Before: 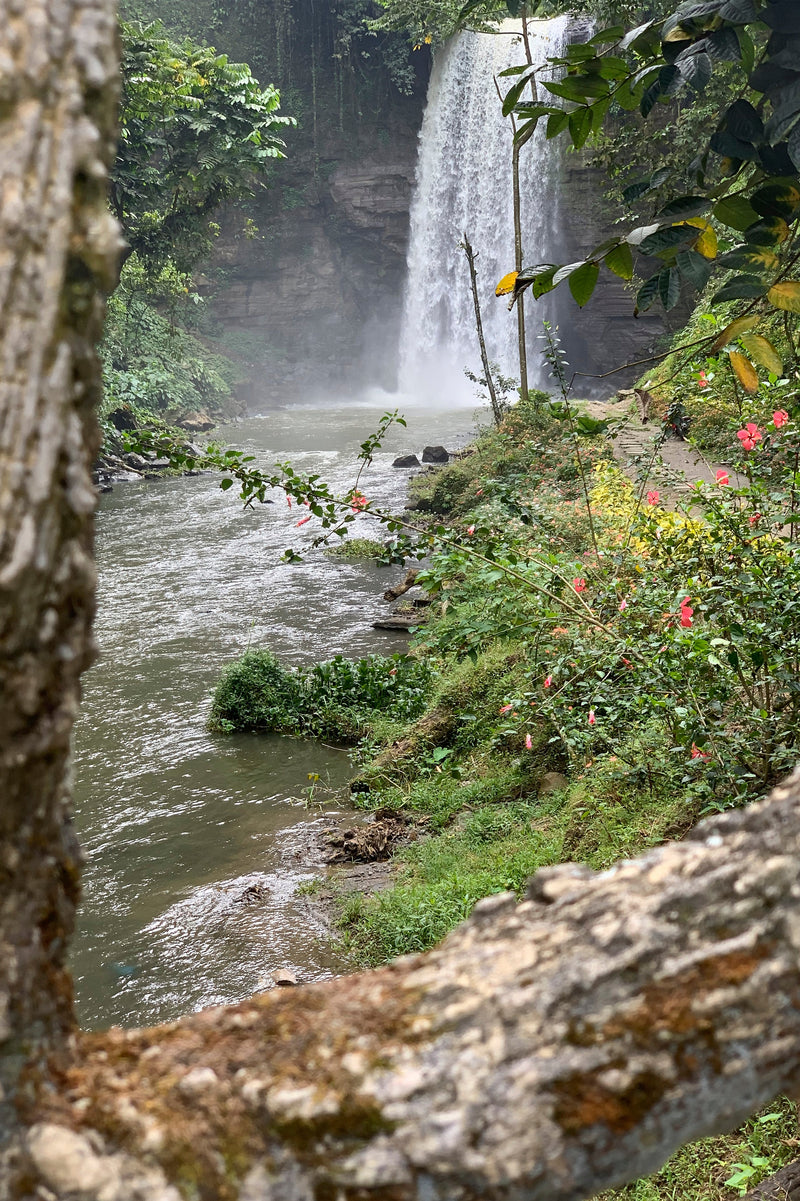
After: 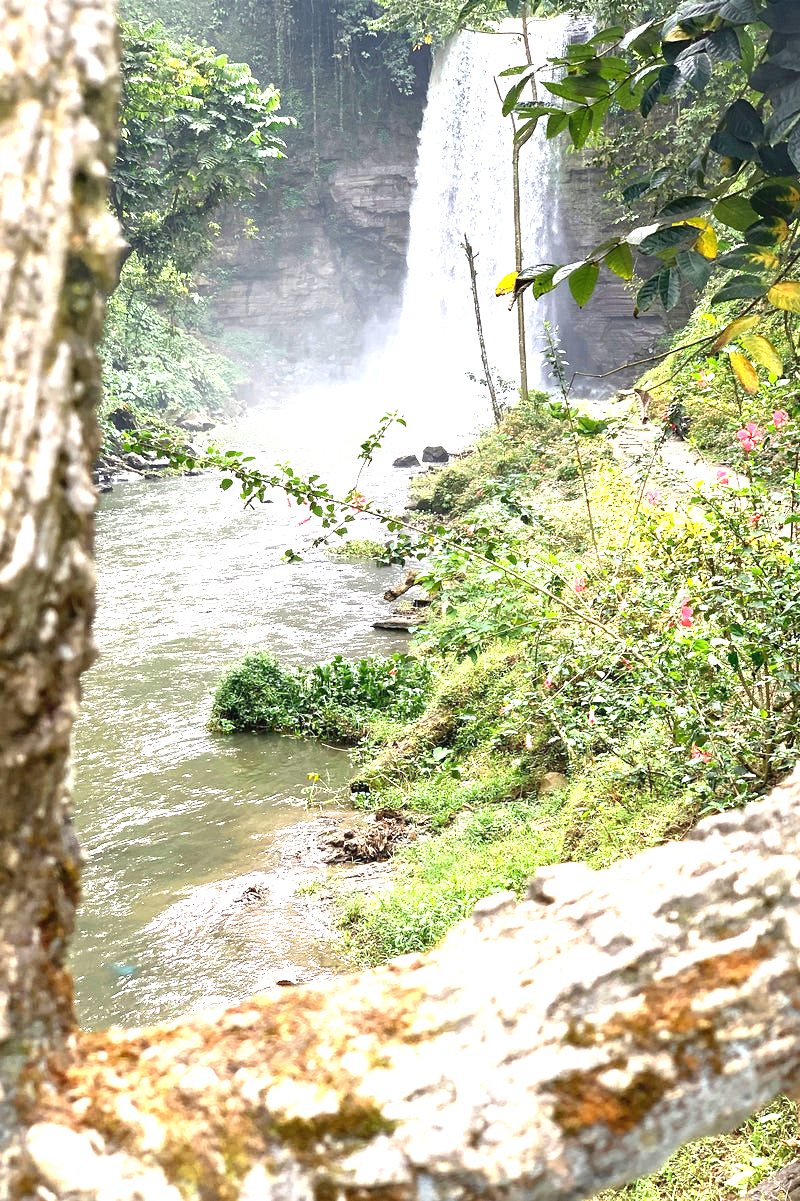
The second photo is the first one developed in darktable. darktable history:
exposure: black level correction 0, exposure 2.088 EV, compensate exposure bias true, compensate highlight preservation false
graduated density: on, module defaults
